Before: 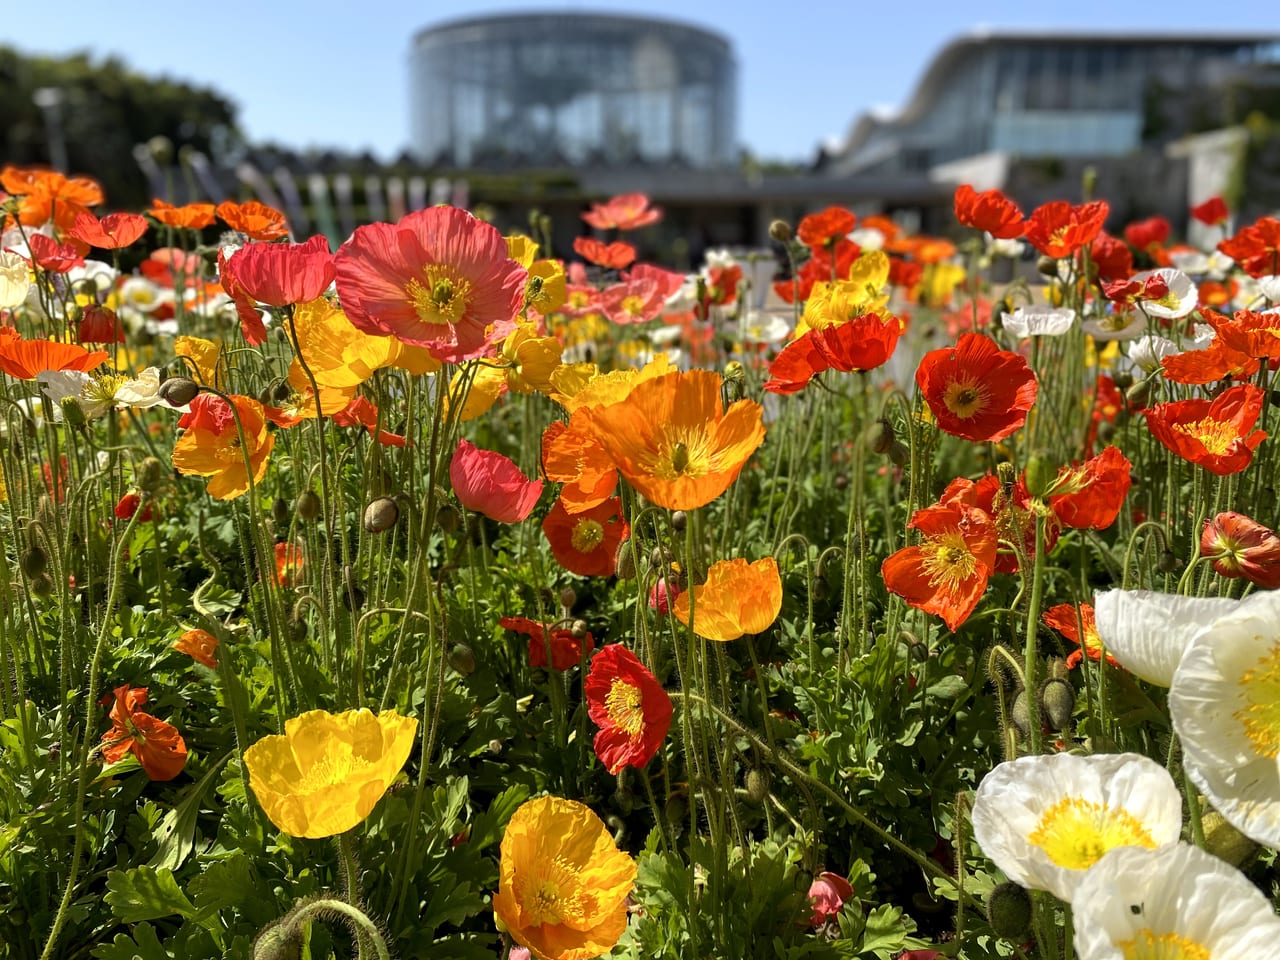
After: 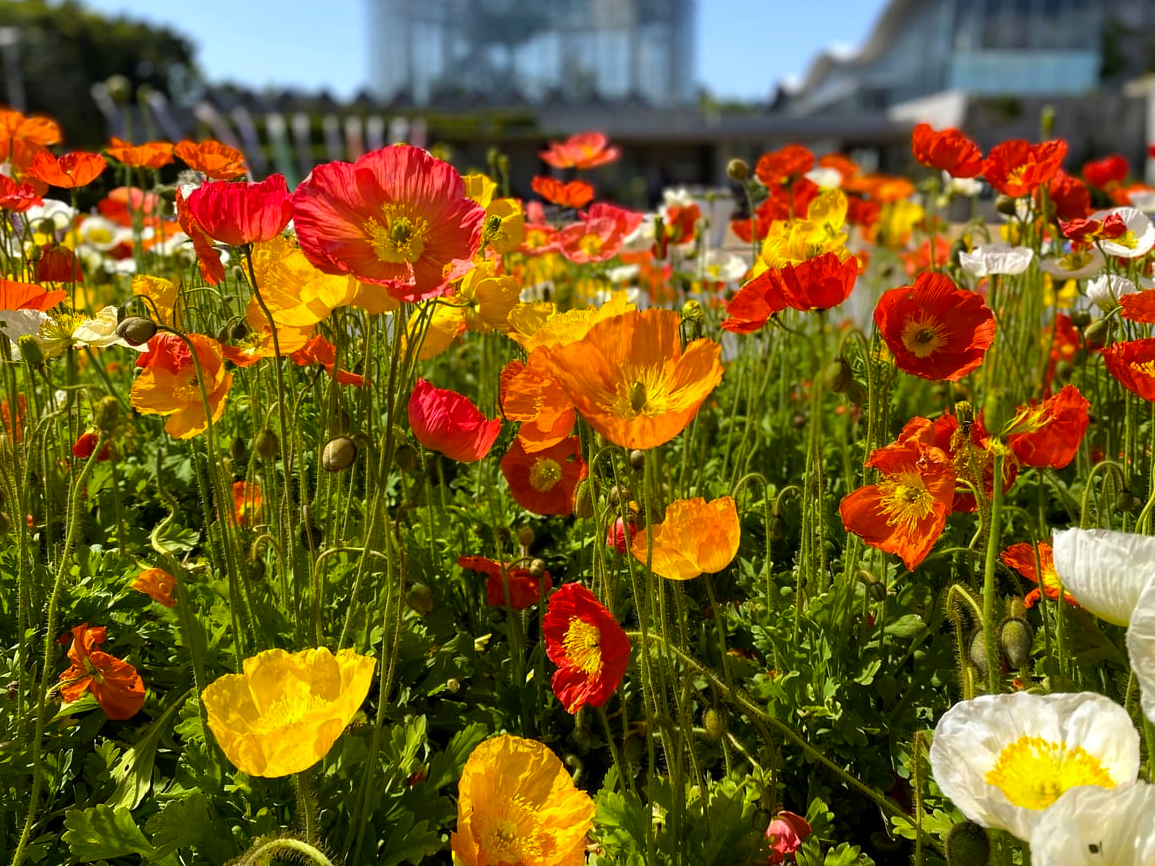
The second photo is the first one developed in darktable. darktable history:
color balance rgb: perceptual saturation grading › global saturation 30%, global vibrance 20%
crop: left 3.305%, top 6.436%, right 6.389%, bottom 3.258%
